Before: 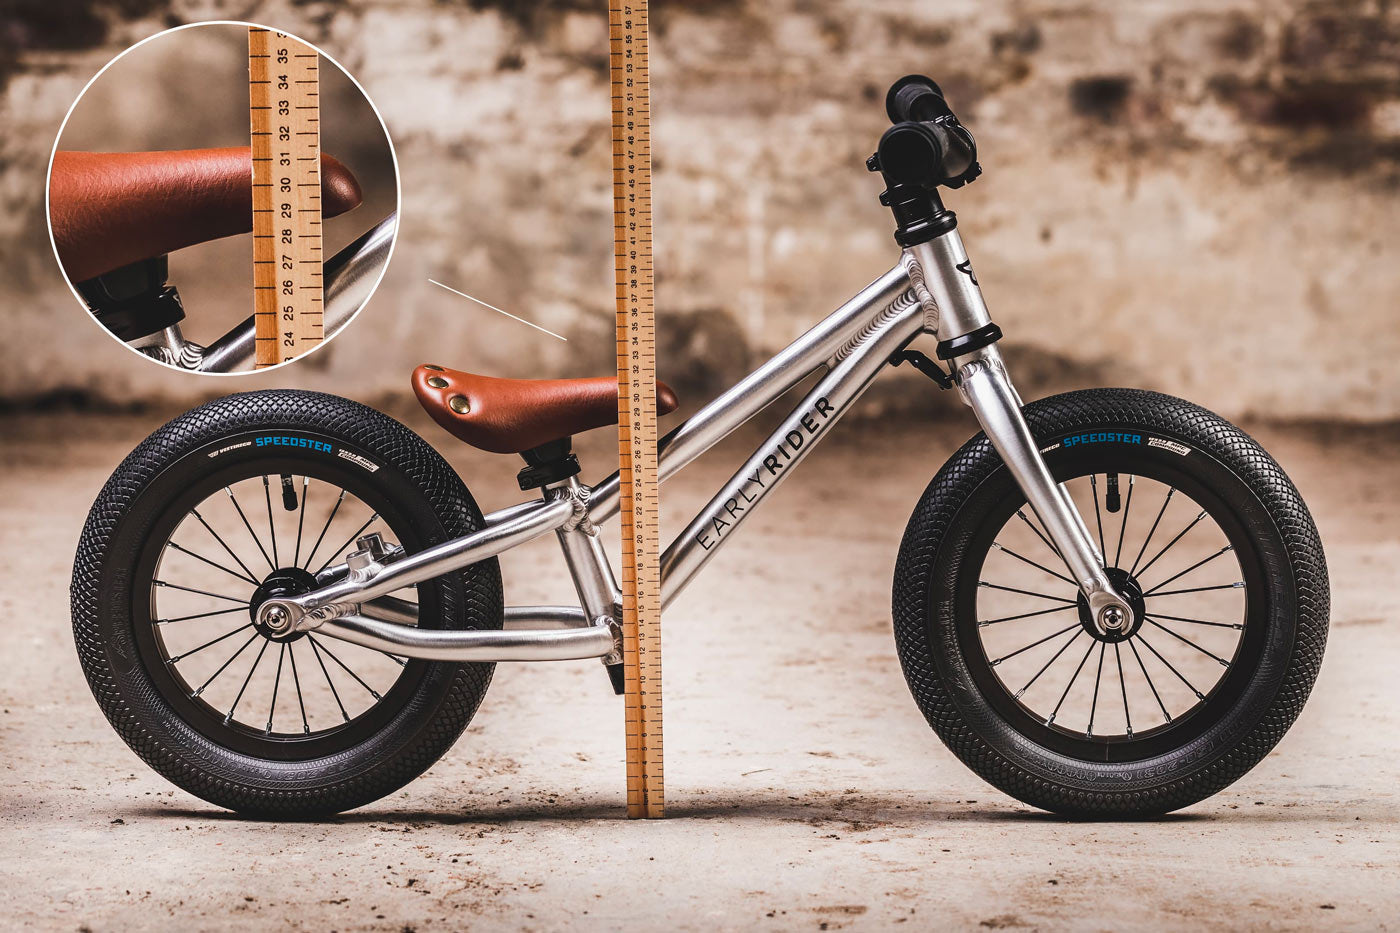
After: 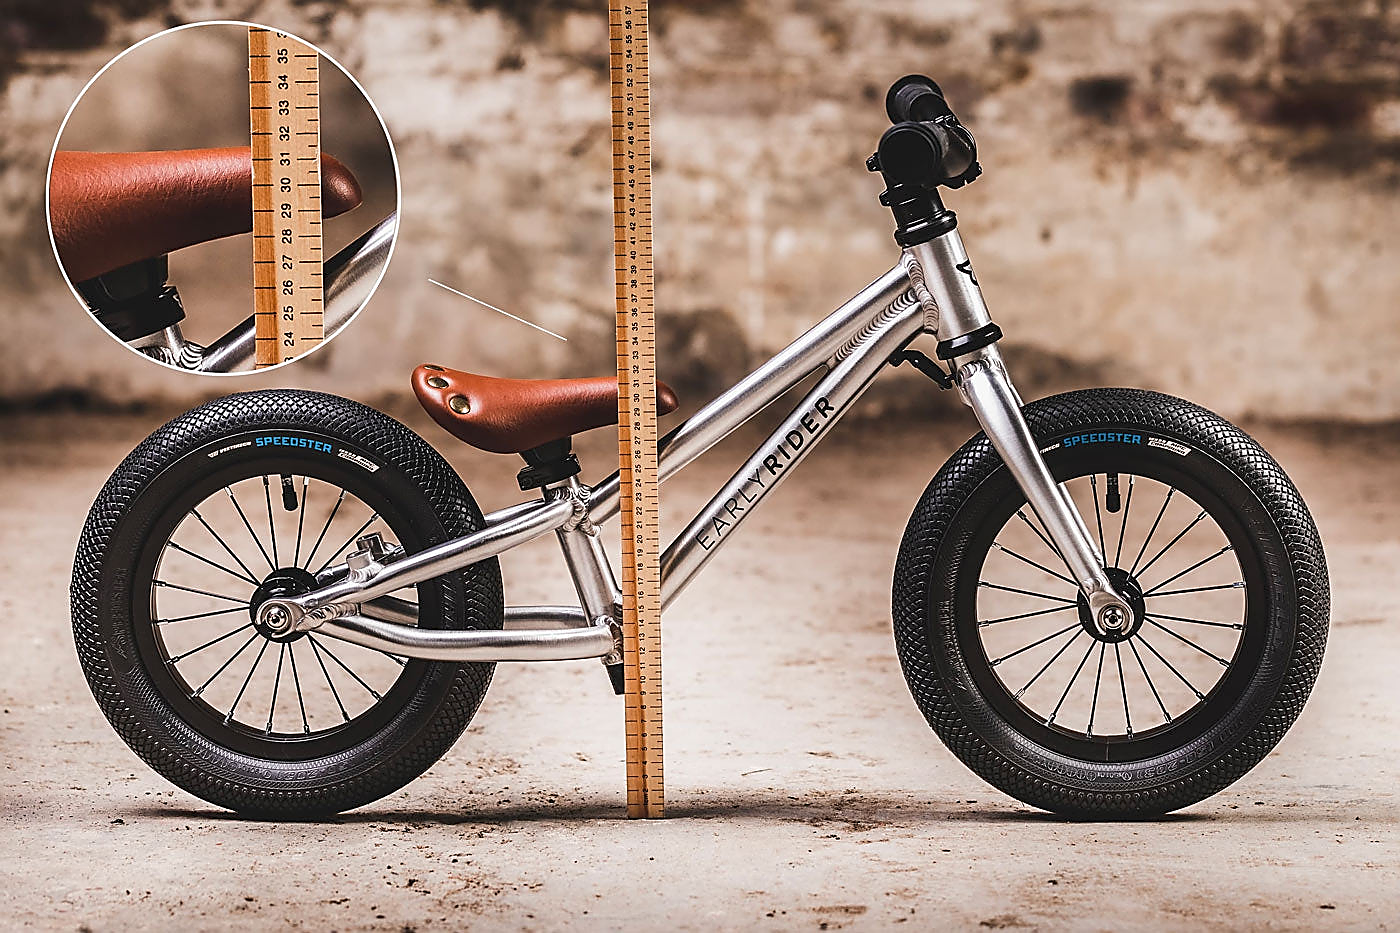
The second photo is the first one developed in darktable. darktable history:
sharpen: radius 1.371, amount 1.263, threshold 0.654
